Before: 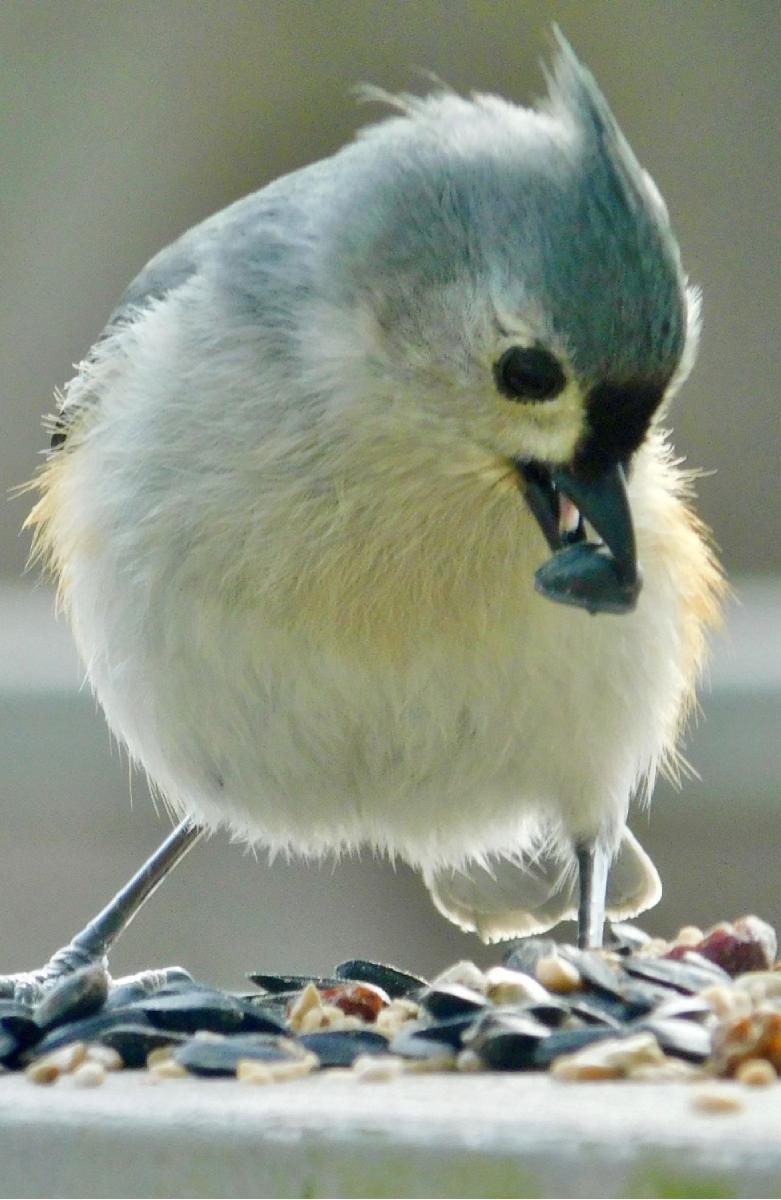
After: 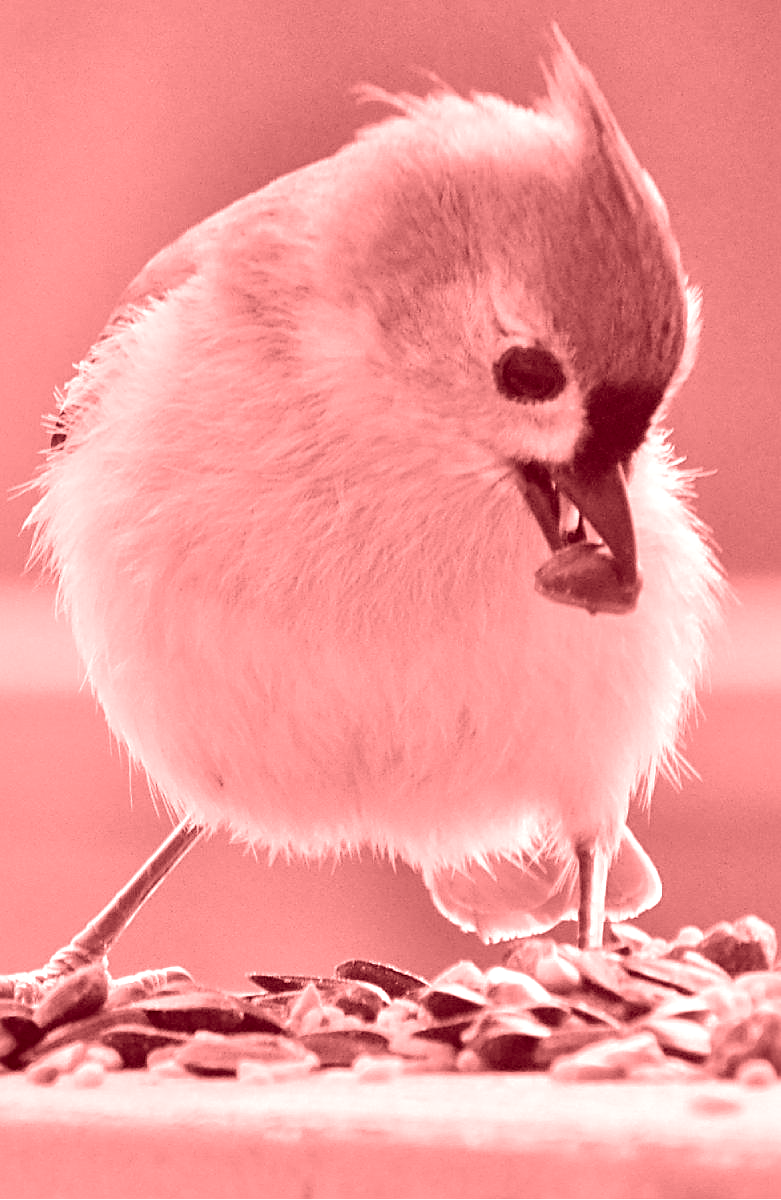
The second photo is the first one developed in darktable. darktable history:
colorize: saturation 60%, source mix 100%
sharpen: radius 3.119
